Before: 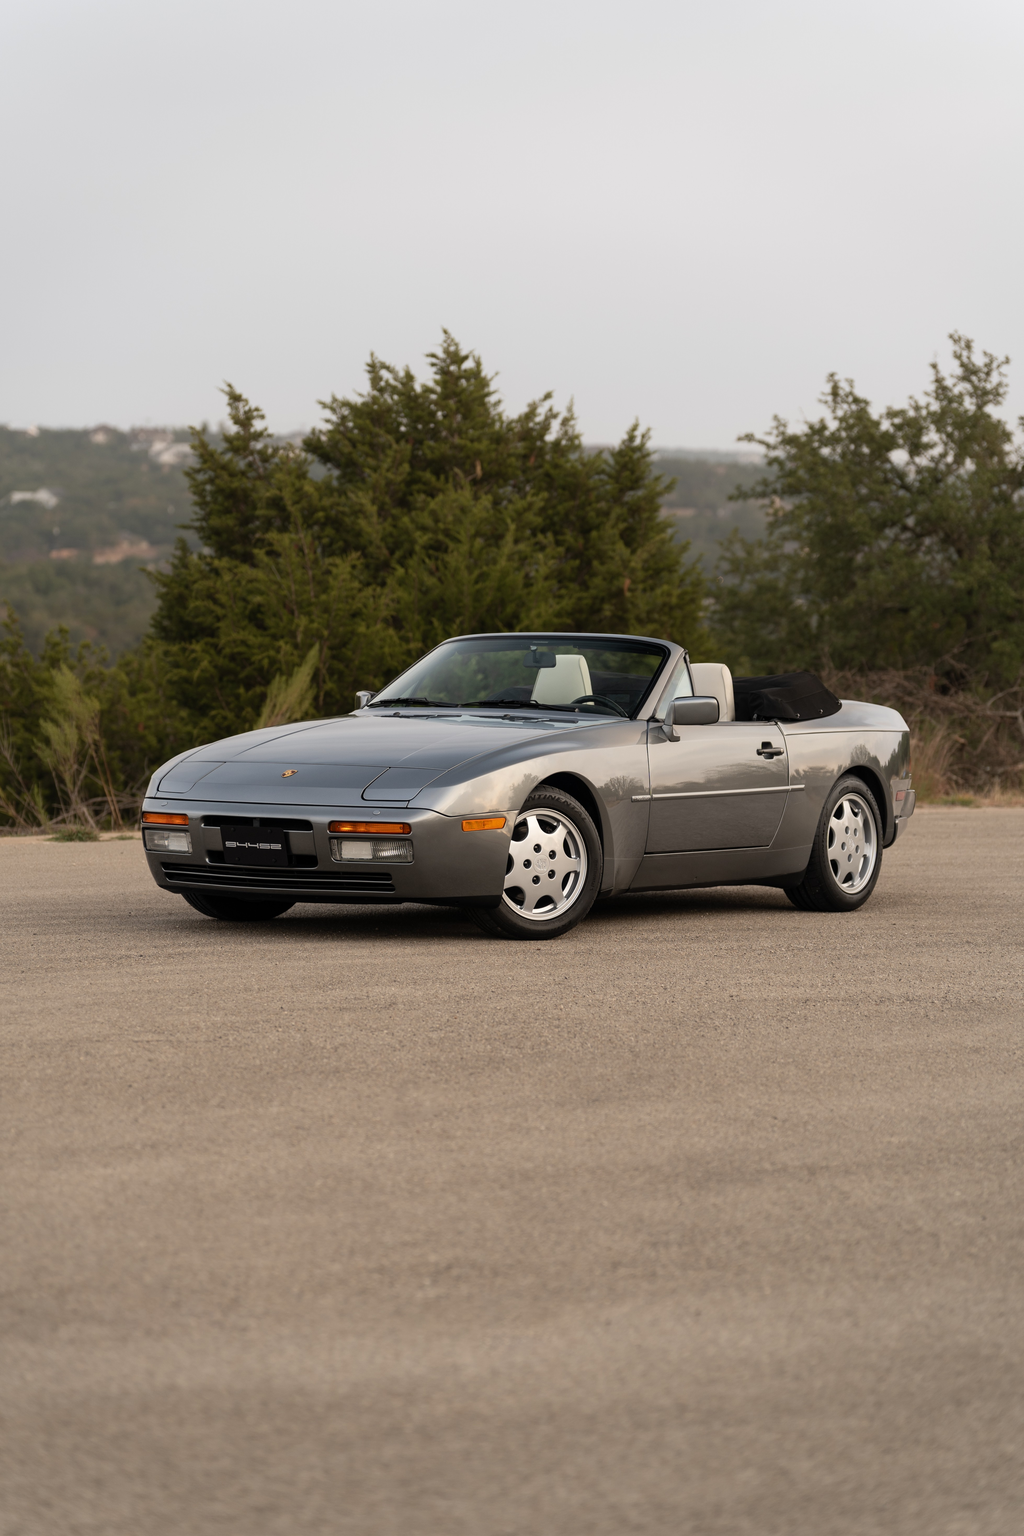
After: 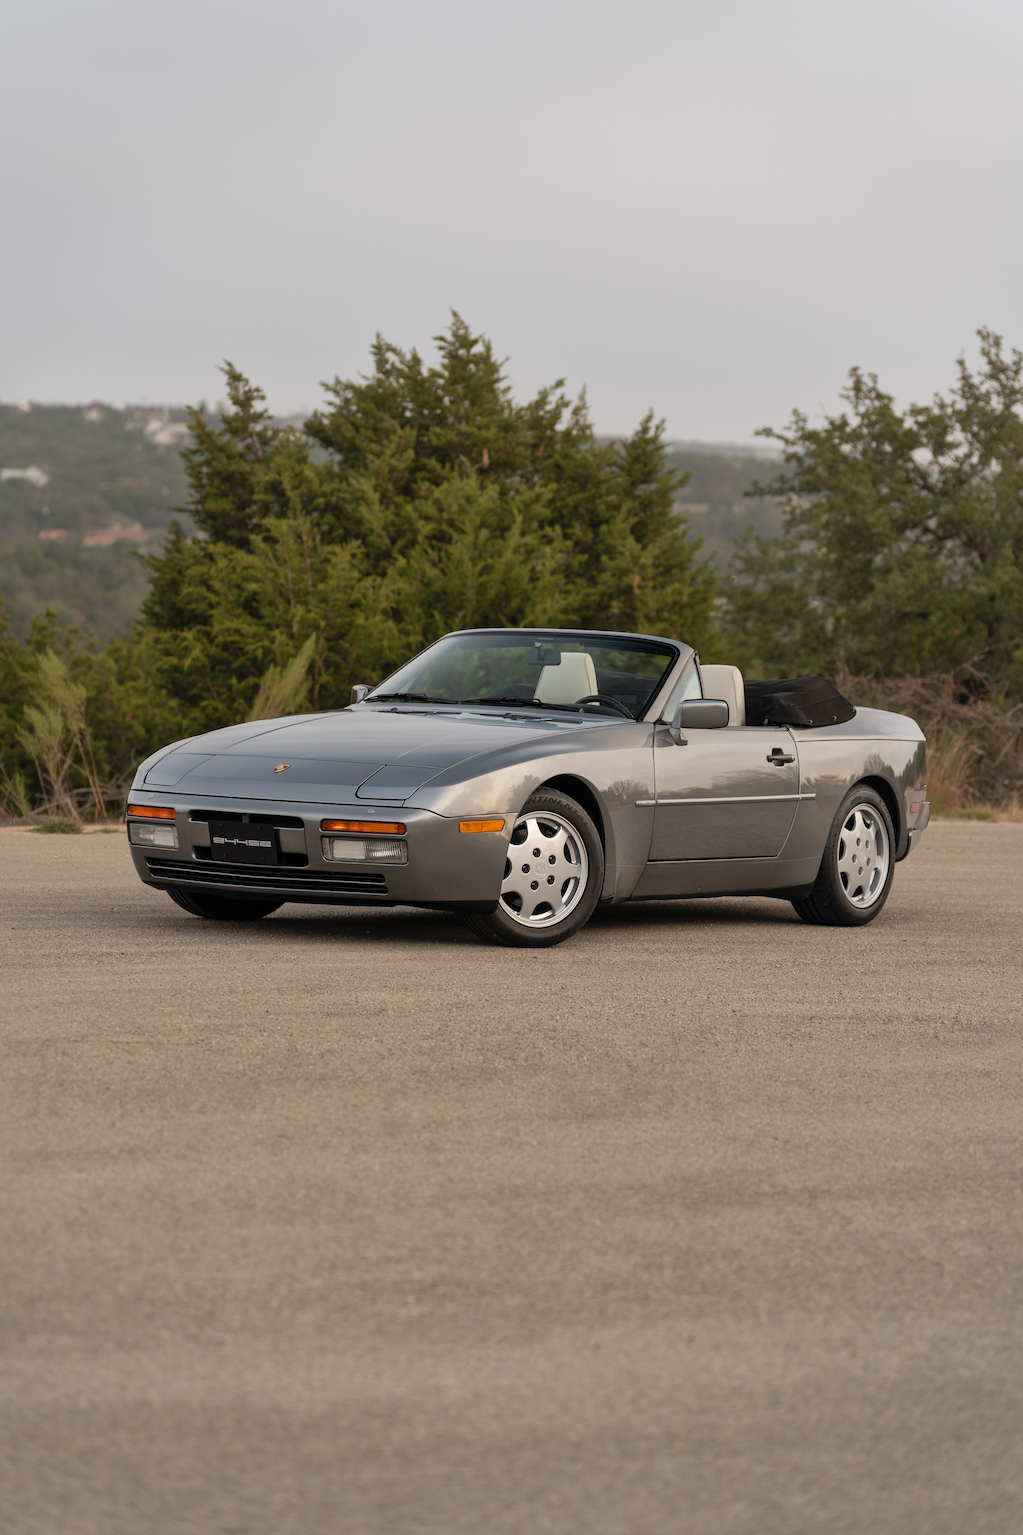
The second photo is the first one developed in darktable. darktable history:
crop and rotate: angle -1.46°
shadows and highlights: on, module defaults
